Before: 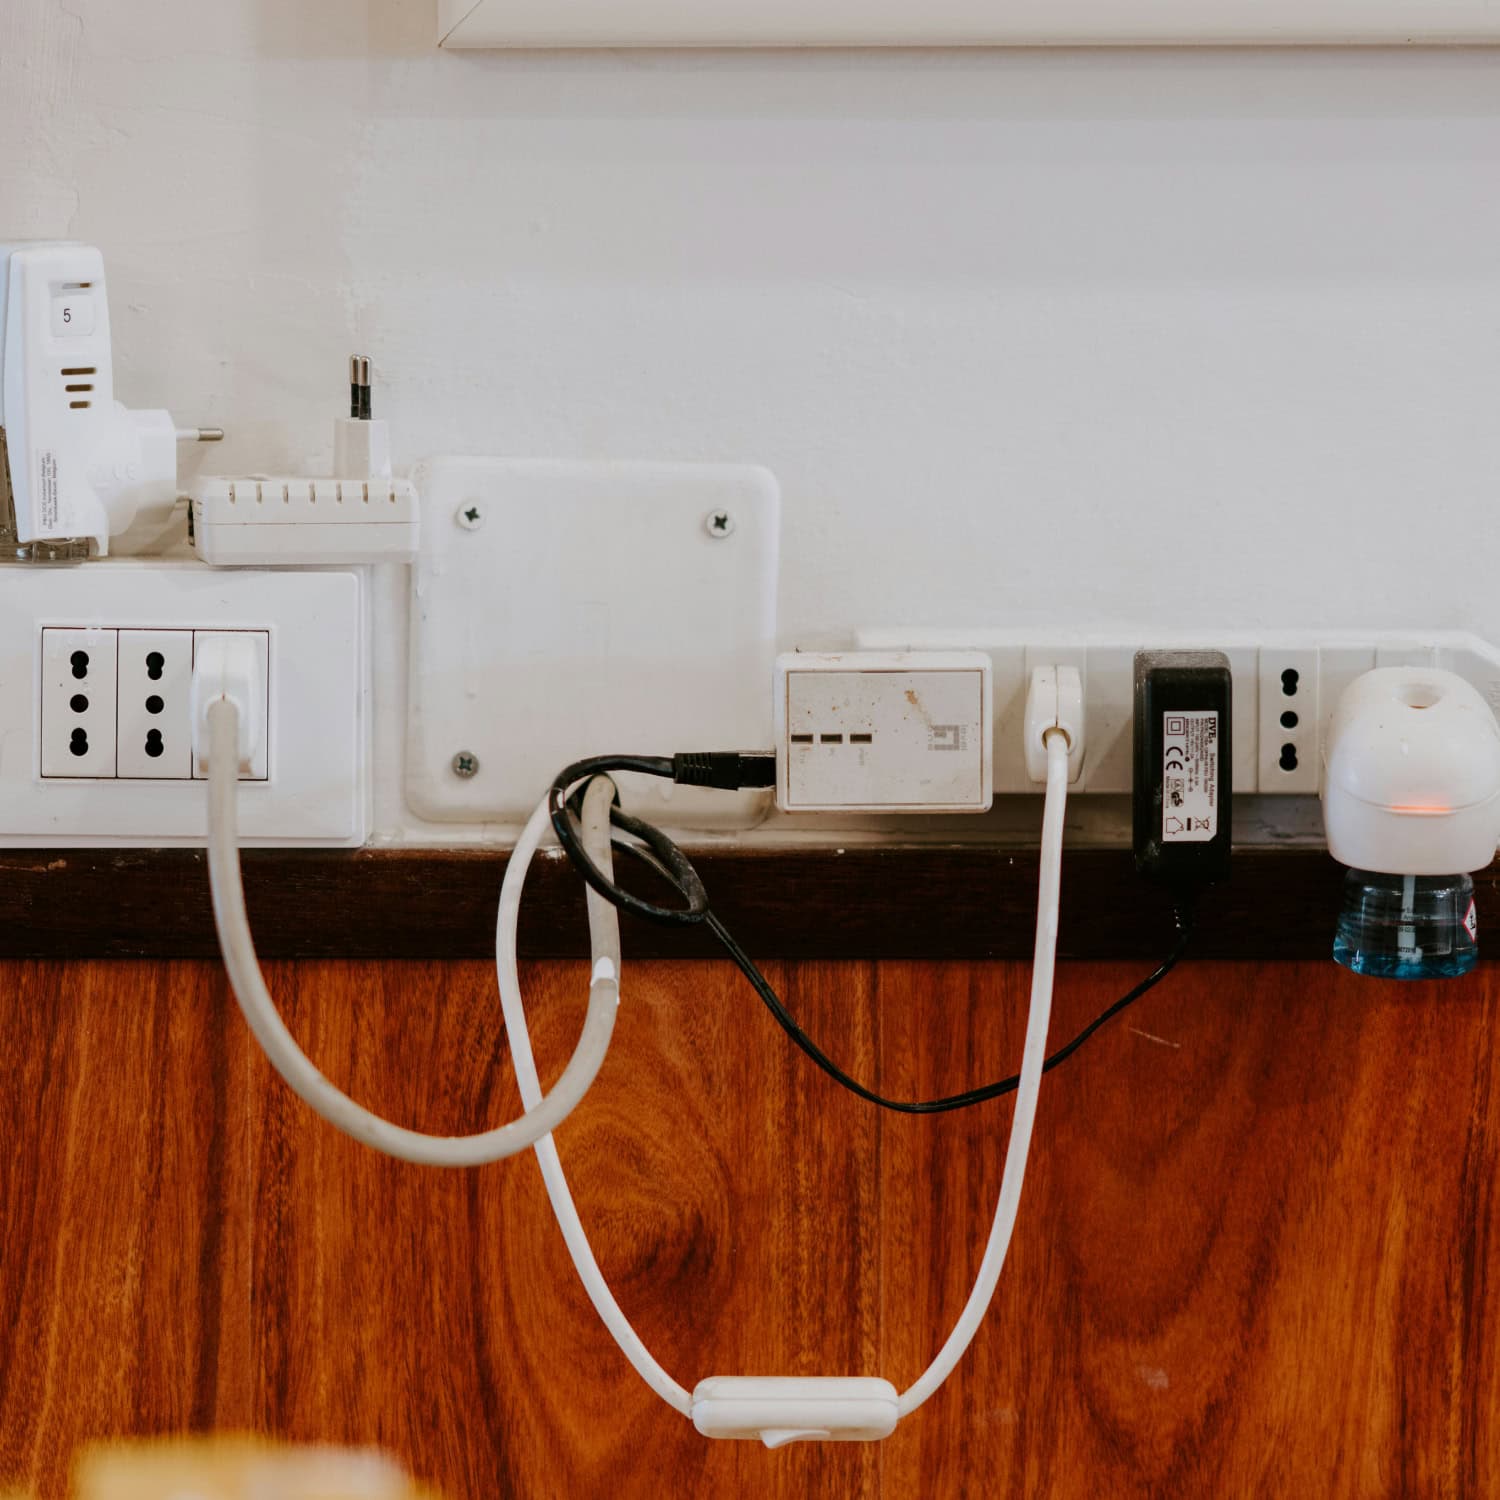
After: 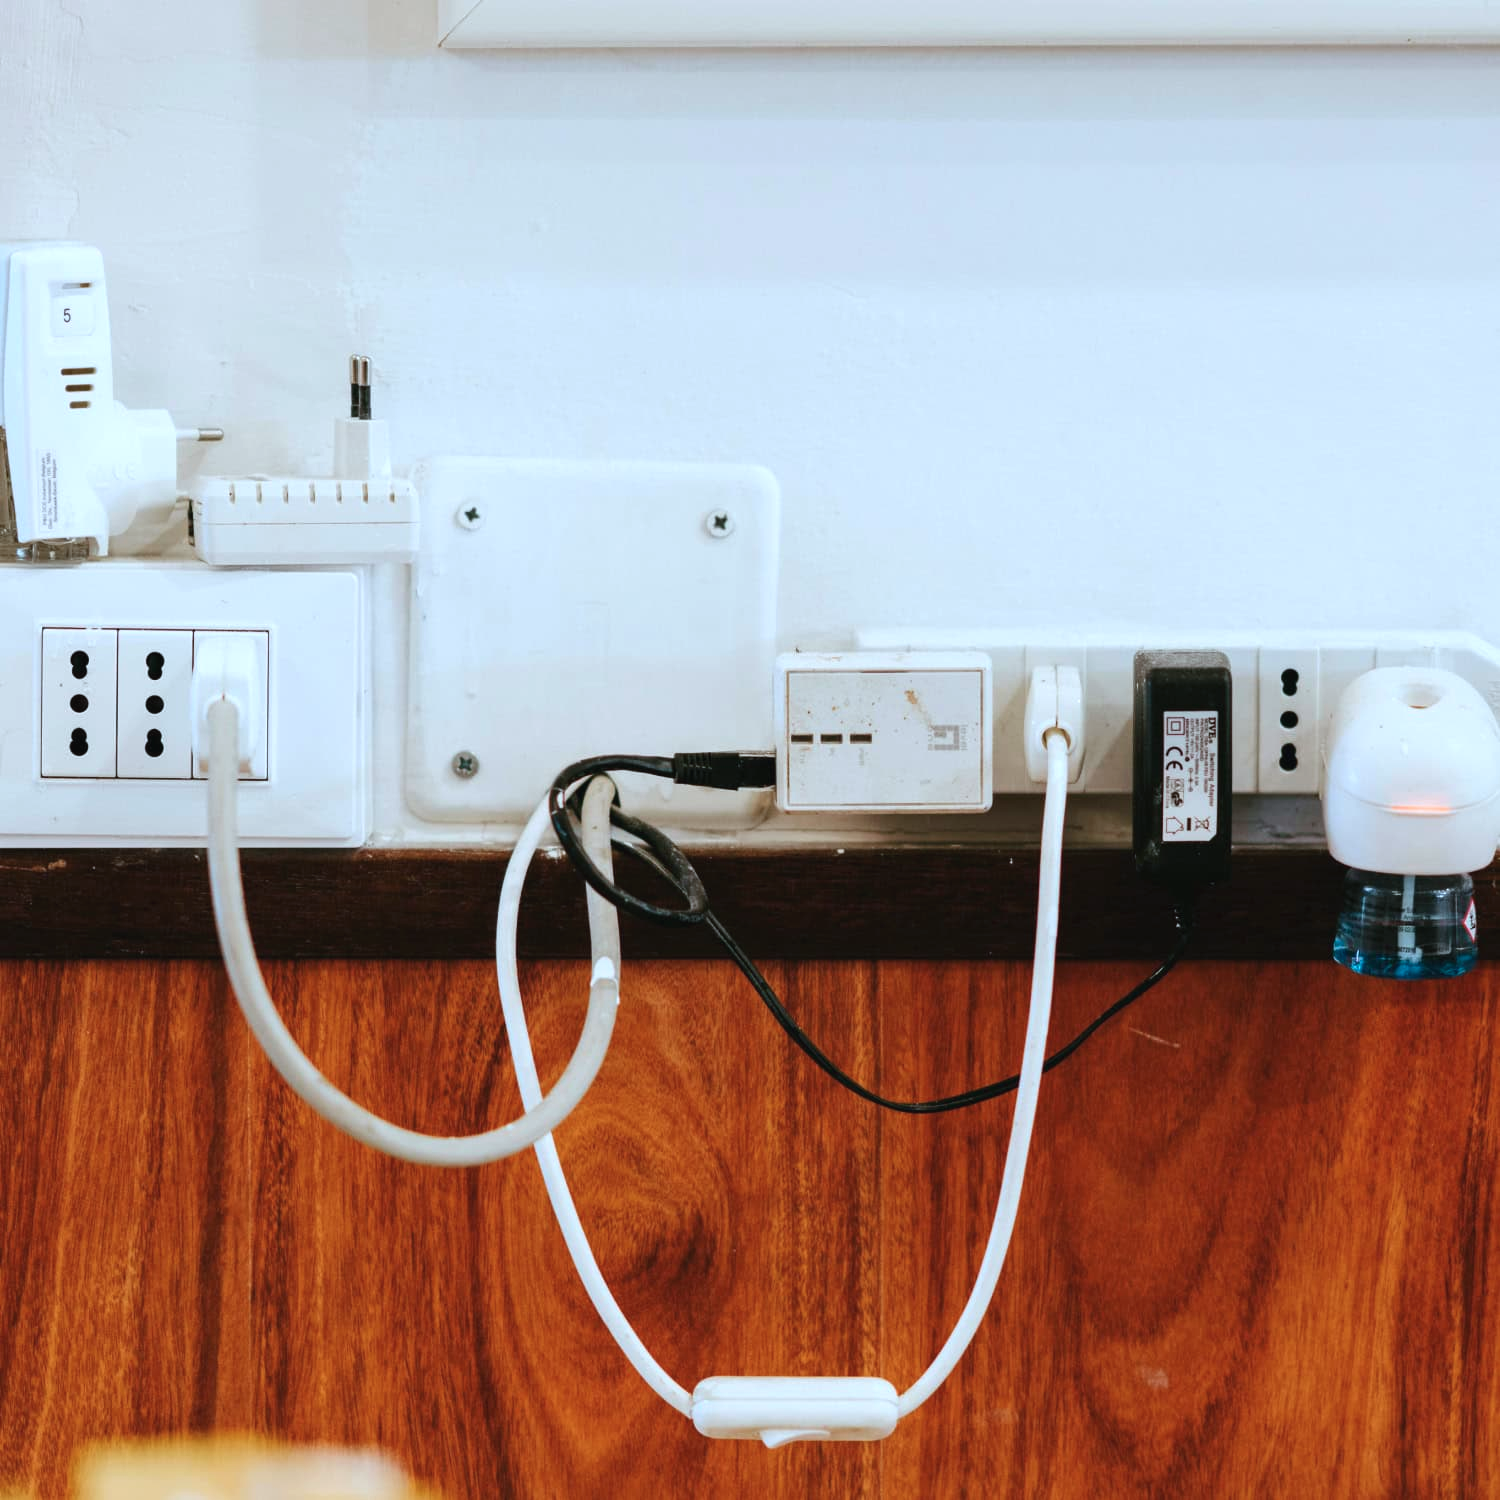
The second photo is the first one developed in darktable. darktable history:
color calibration: illuminant F (fluorescent), F source F9 (Cool White Deluxe 4150 K) – high CRI, x 0.374, y 0.373, temperature 4158.34 K
exposure: black level correction -0.002, exposure 0.54 EV, compensate highlight preservation false
